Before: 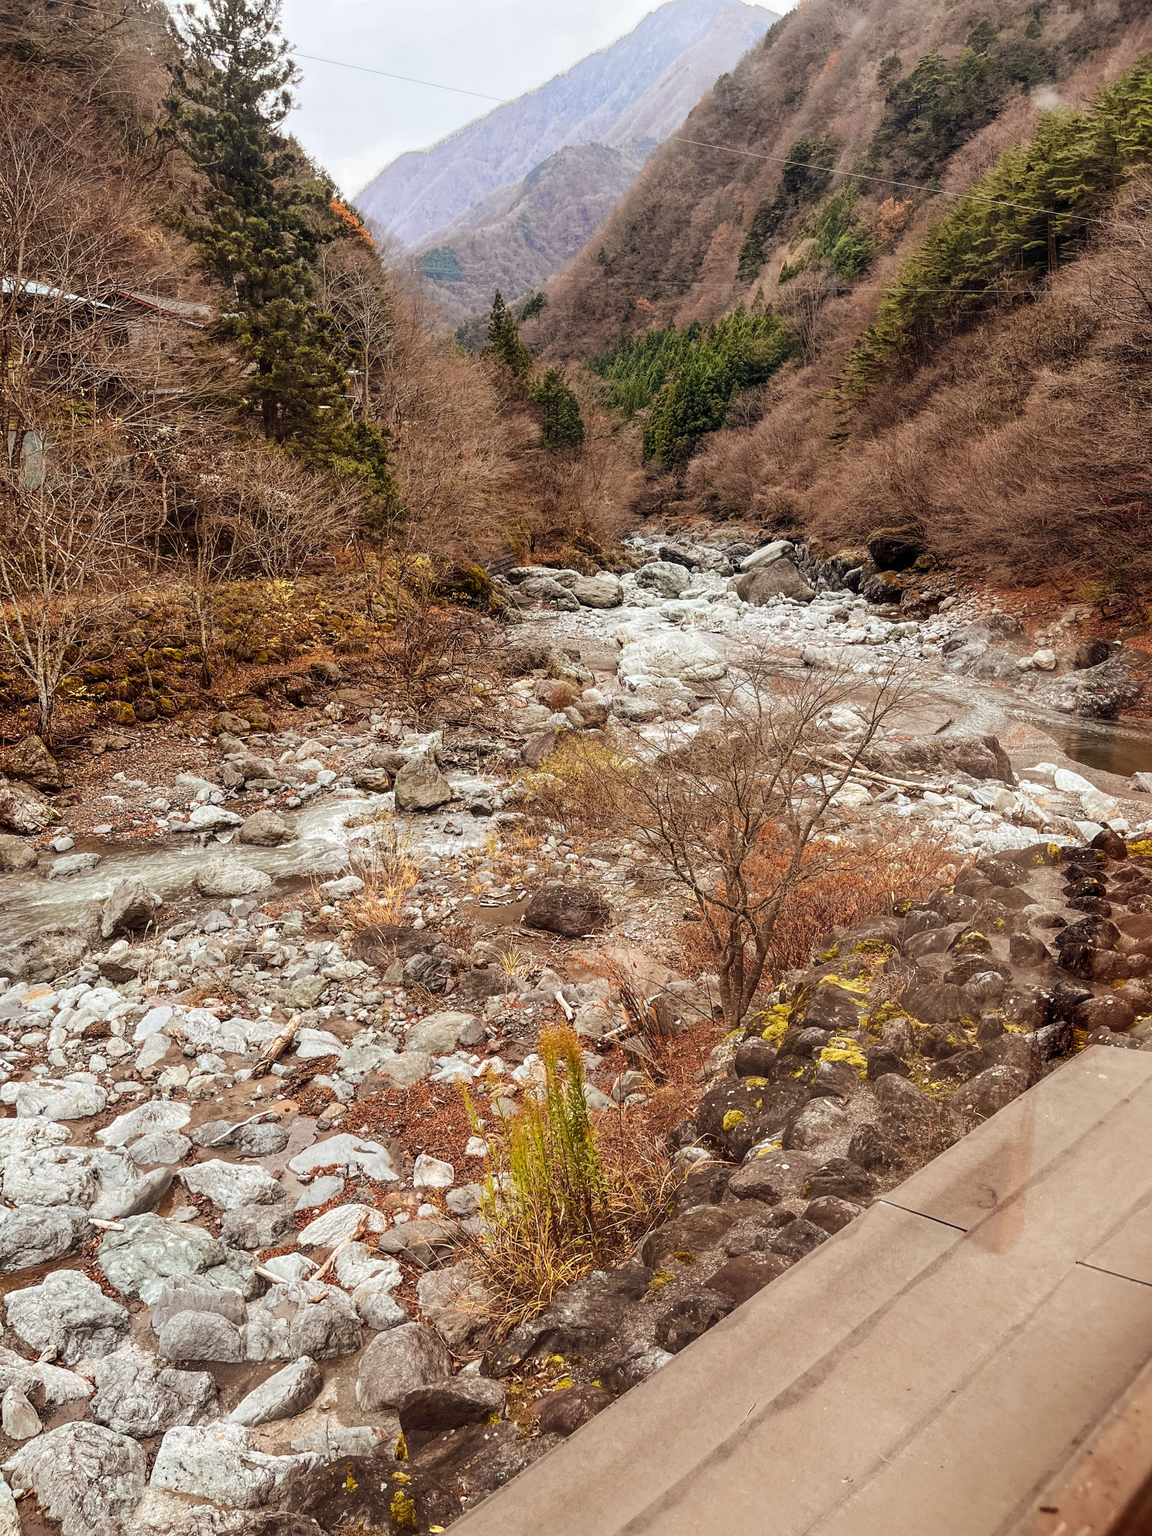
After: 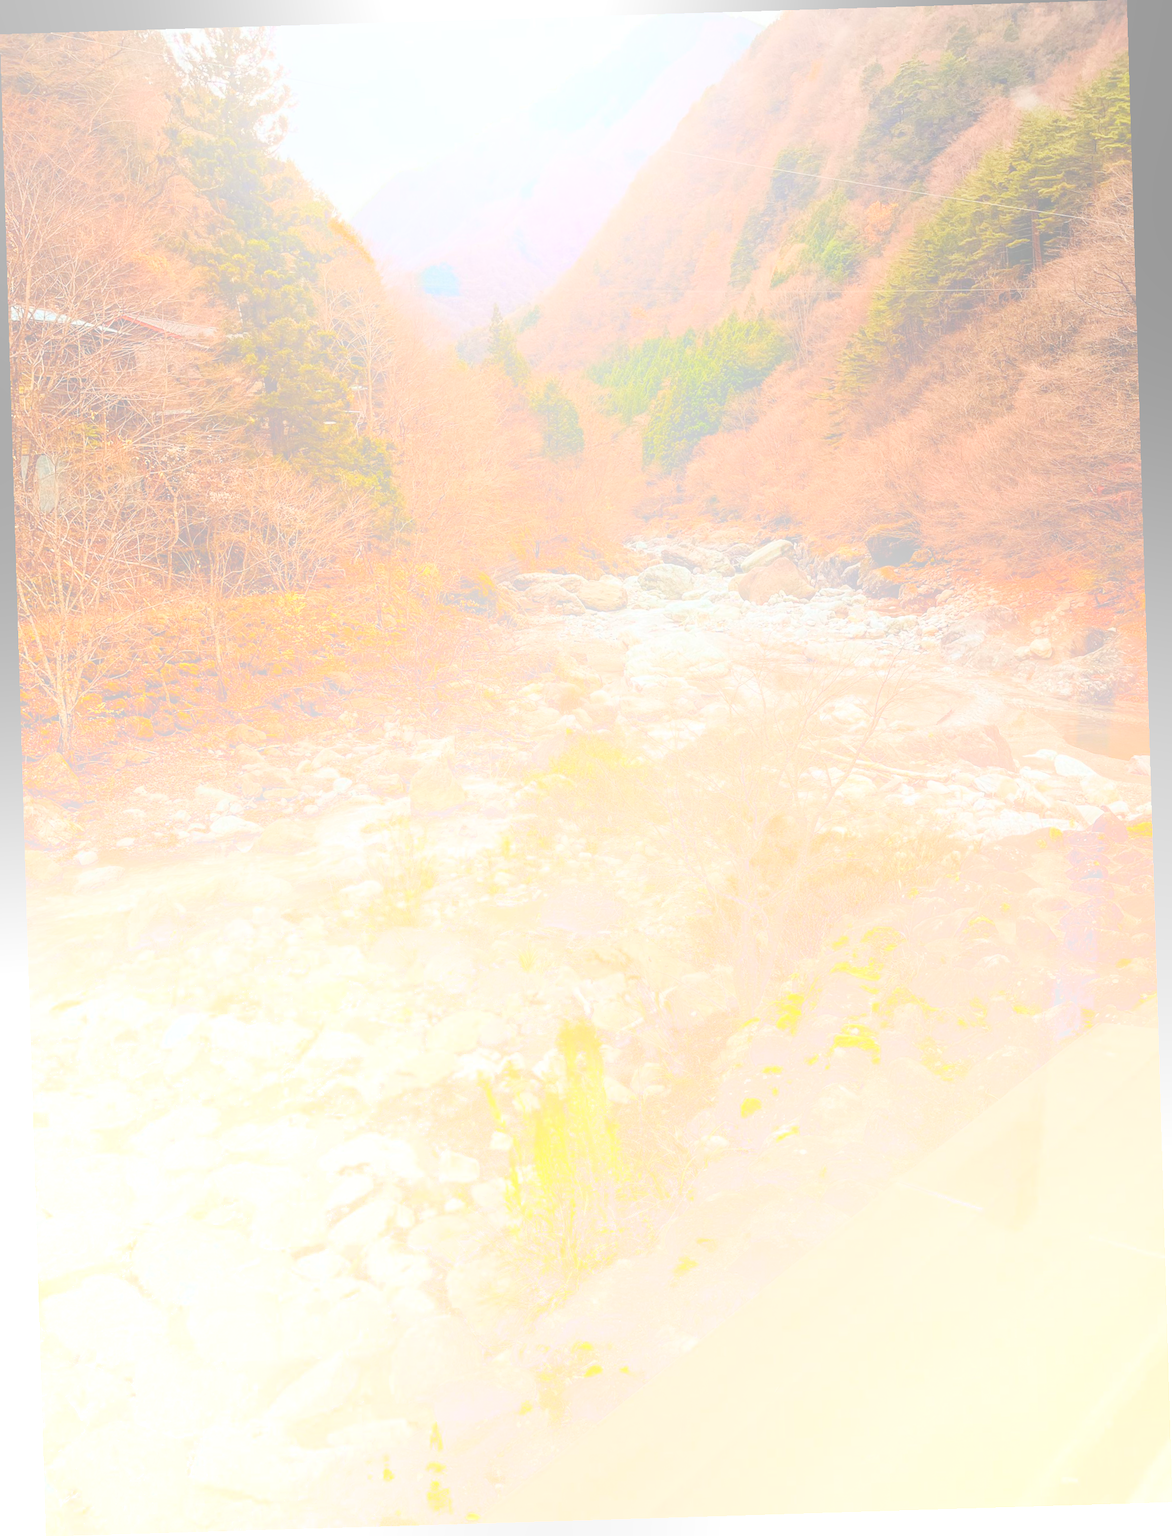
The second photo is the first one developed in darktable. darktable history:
bloom: size 85%, threshold 5%, strength 85%
shadows and highlights: shadows 25, highlights -25
rotate and perspective: rotation -1.75°, automatic cropping off
